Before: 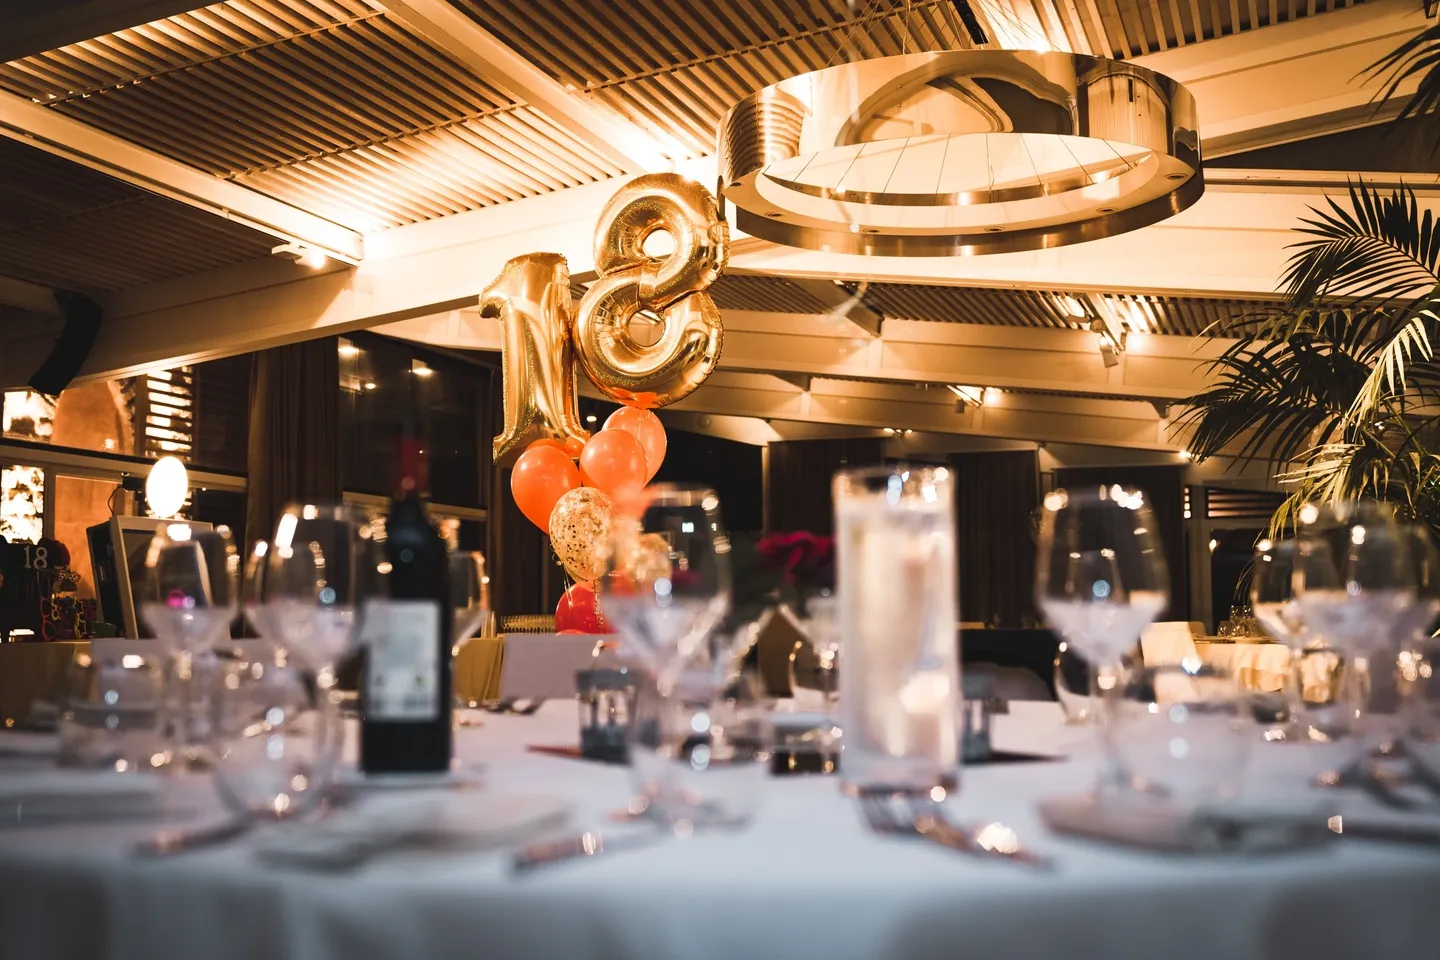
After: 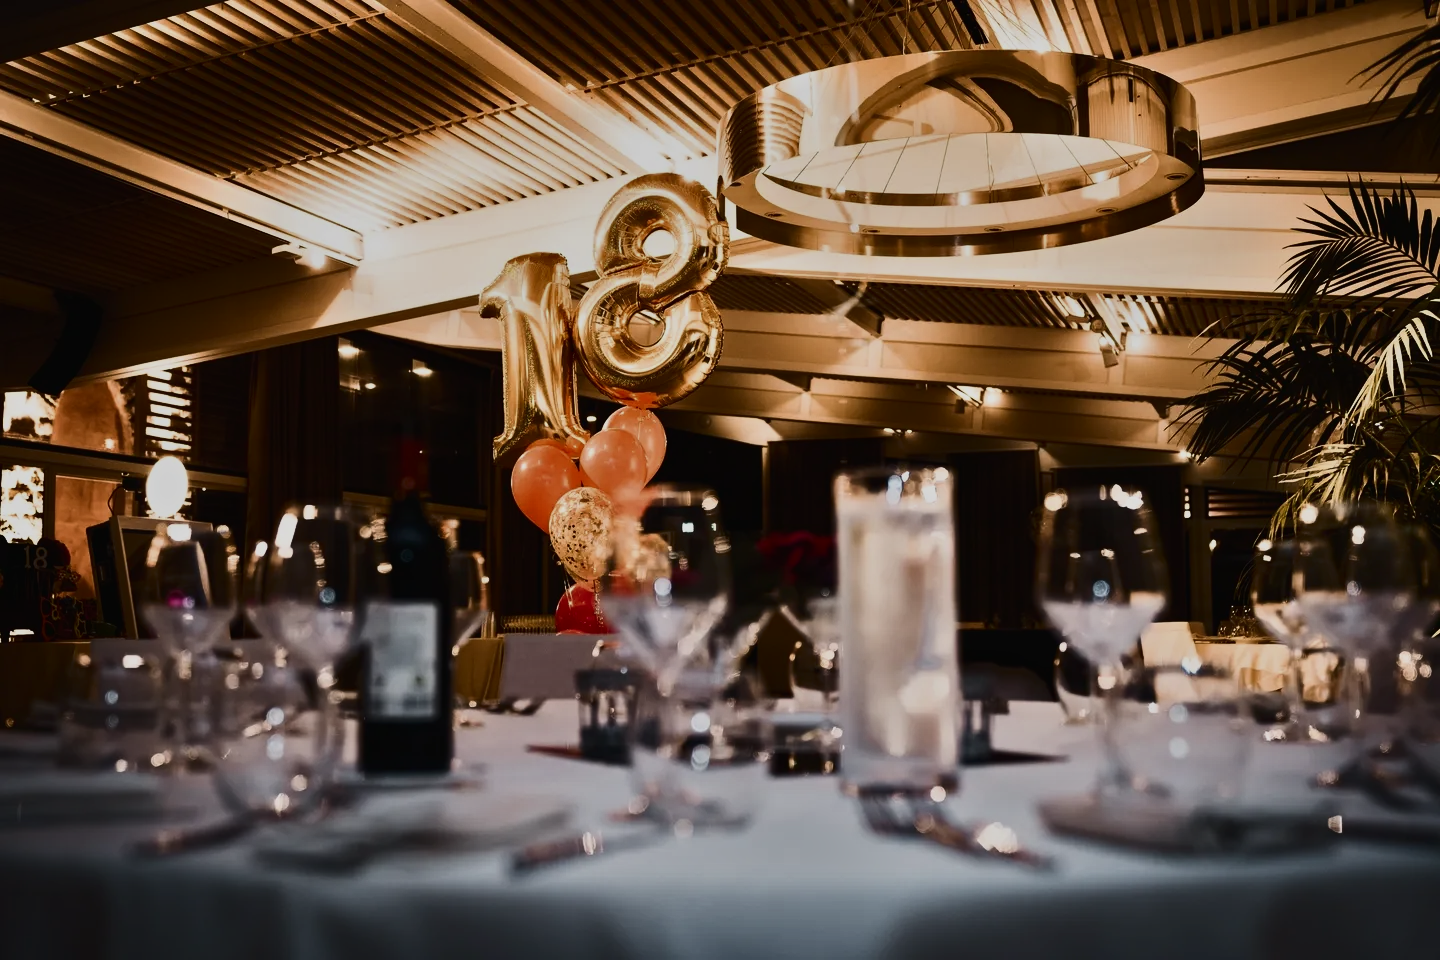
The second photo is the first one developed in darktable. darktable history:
base curve: curves: ch0 [(0, 0) (0.088, 0.125) (0.176, 0.251) (0.354, 0.501) (0.613, 0.749) (1, 0.877)], preserve colors none
tone equalizer: -8 EV -2 EV, -7 EV -2 EV, -6 EV -2 EV, -5 EV -2 EV, -4 EV -2 EV, -3 EV -2 EV, -2 EV -2 EV, -1 EV -1.63 EV, +0 EV -2 EV
contrast brightness saturation: contrast 0.39, brightness 0.1
